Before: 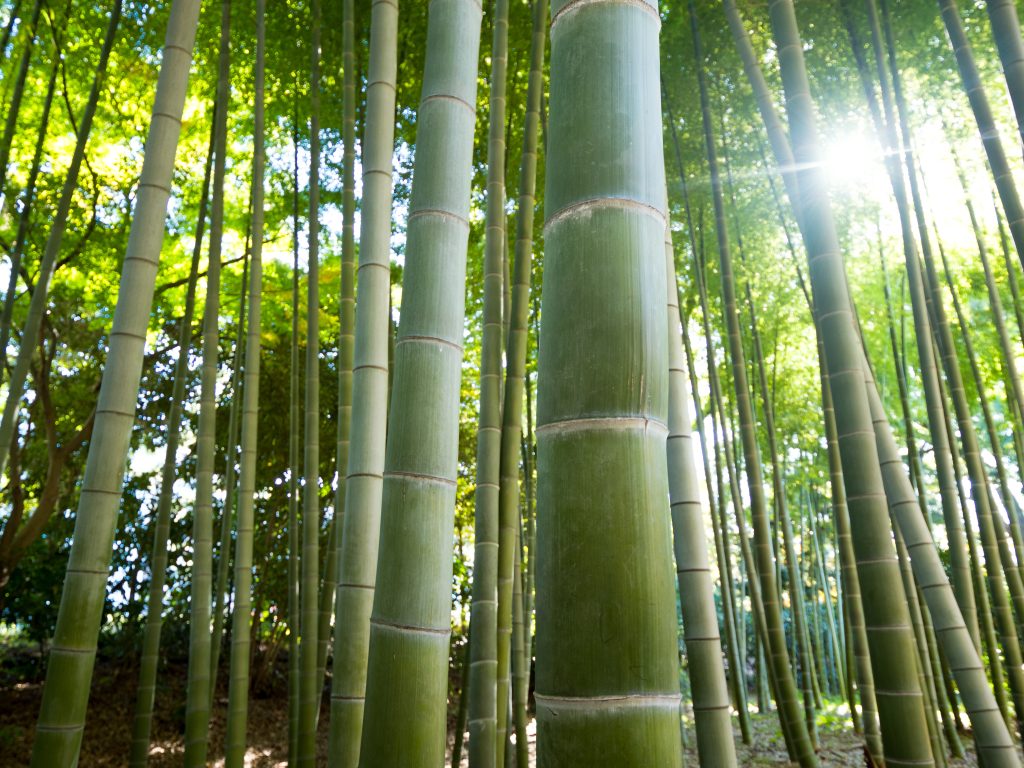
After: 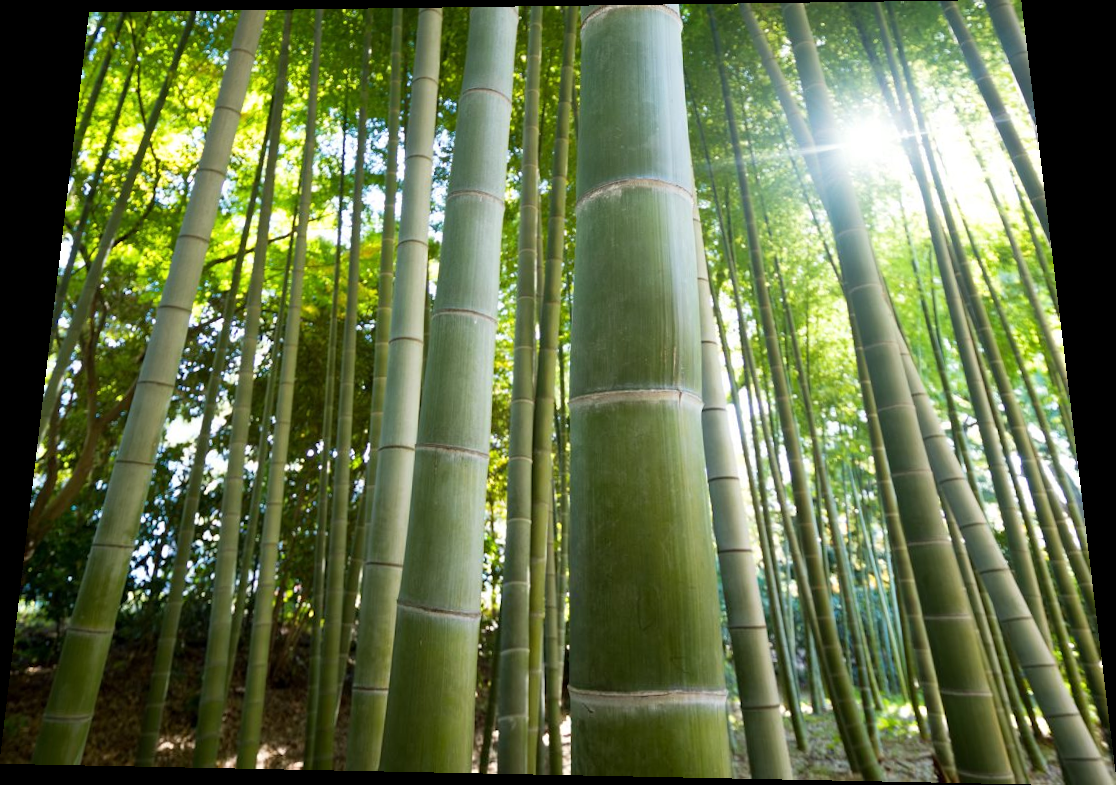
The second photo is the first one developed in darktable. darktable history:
tone equalizer: -8 EV 0.06 EV, smoothing diameter 25%, edges refinement/feathering 10, preserve details guided filter
rotate and perspective: rotation 0.128°, lens shift (vertical) -0.181, lens shift (horizontal) -0.044, shear 0.001, automatic cropping off
color calibration: illuminant same as pipeline (D50), adaptation none (bypass)
